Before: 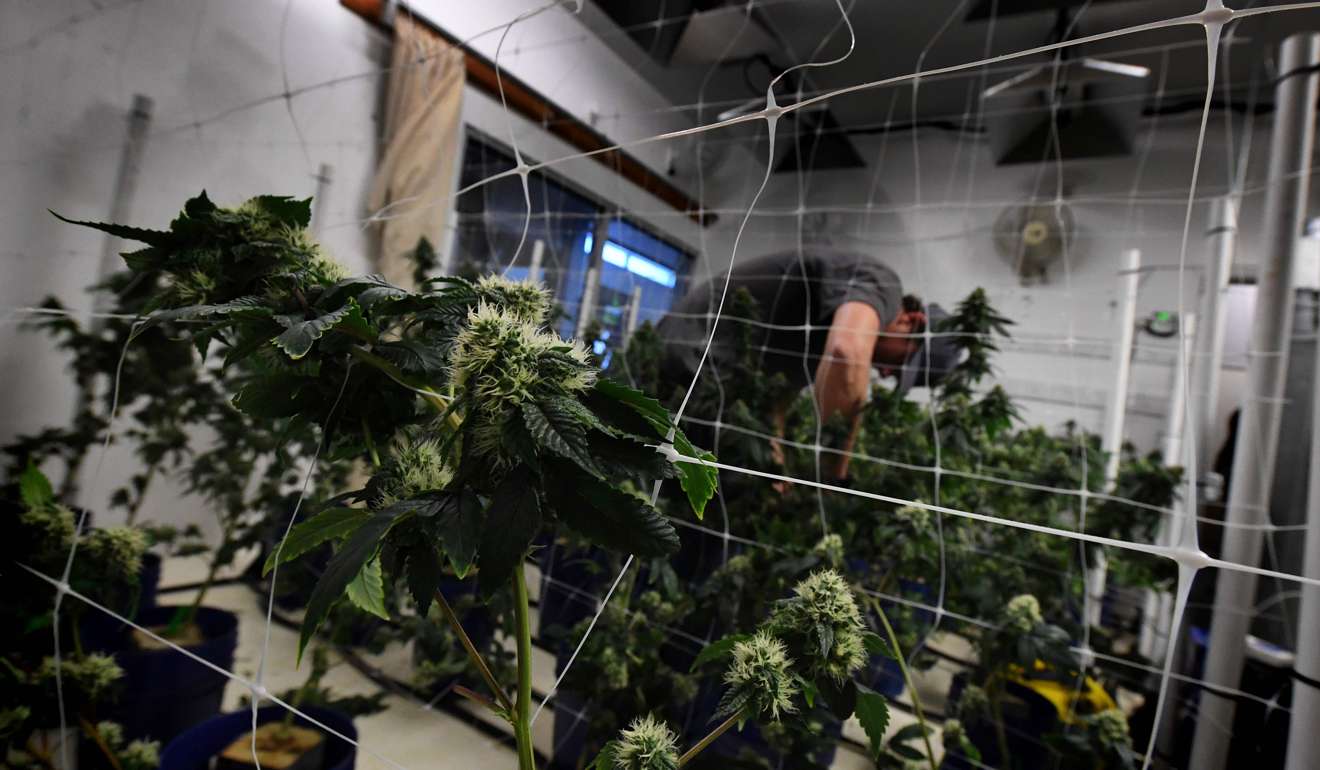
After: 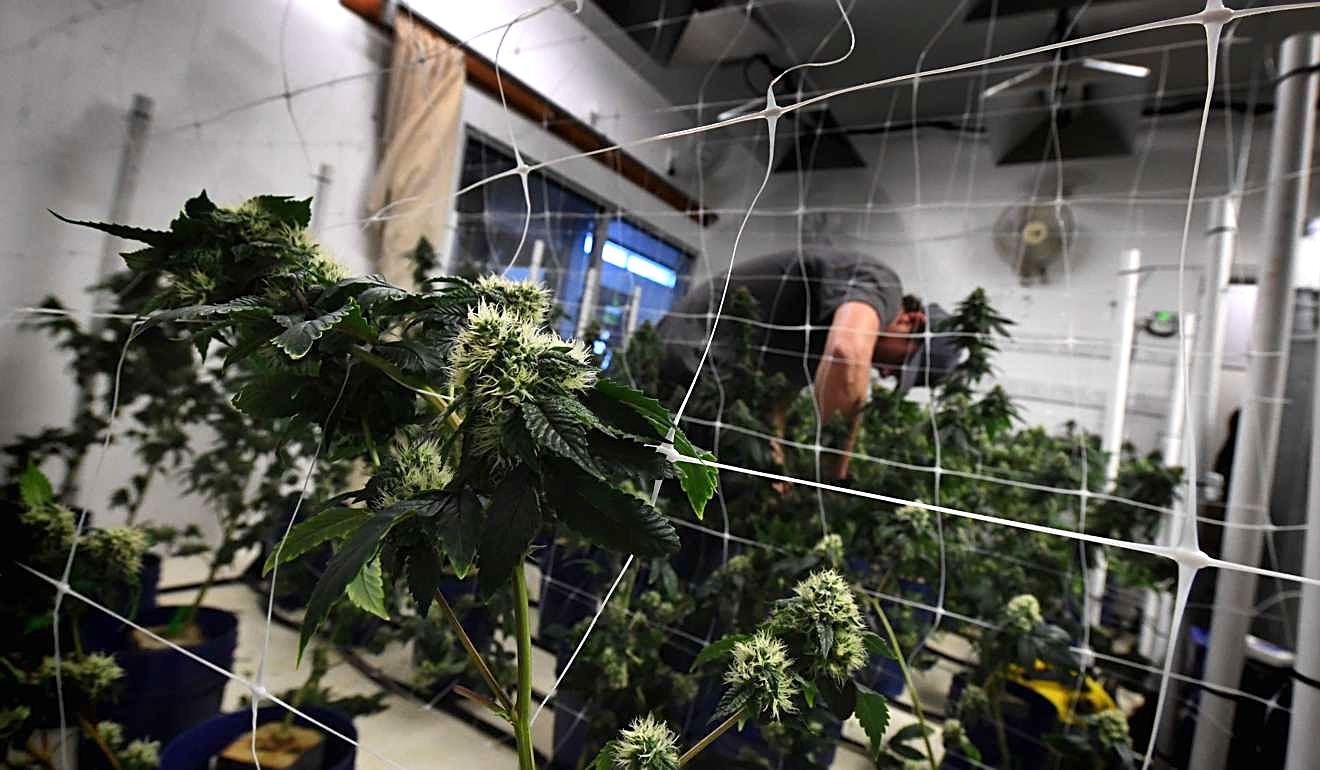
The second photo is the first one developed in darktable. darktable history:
sharpen: on, module defaults
exposure: black level correction 0, exposure 0.6 EV, compensate highlight preservation false
